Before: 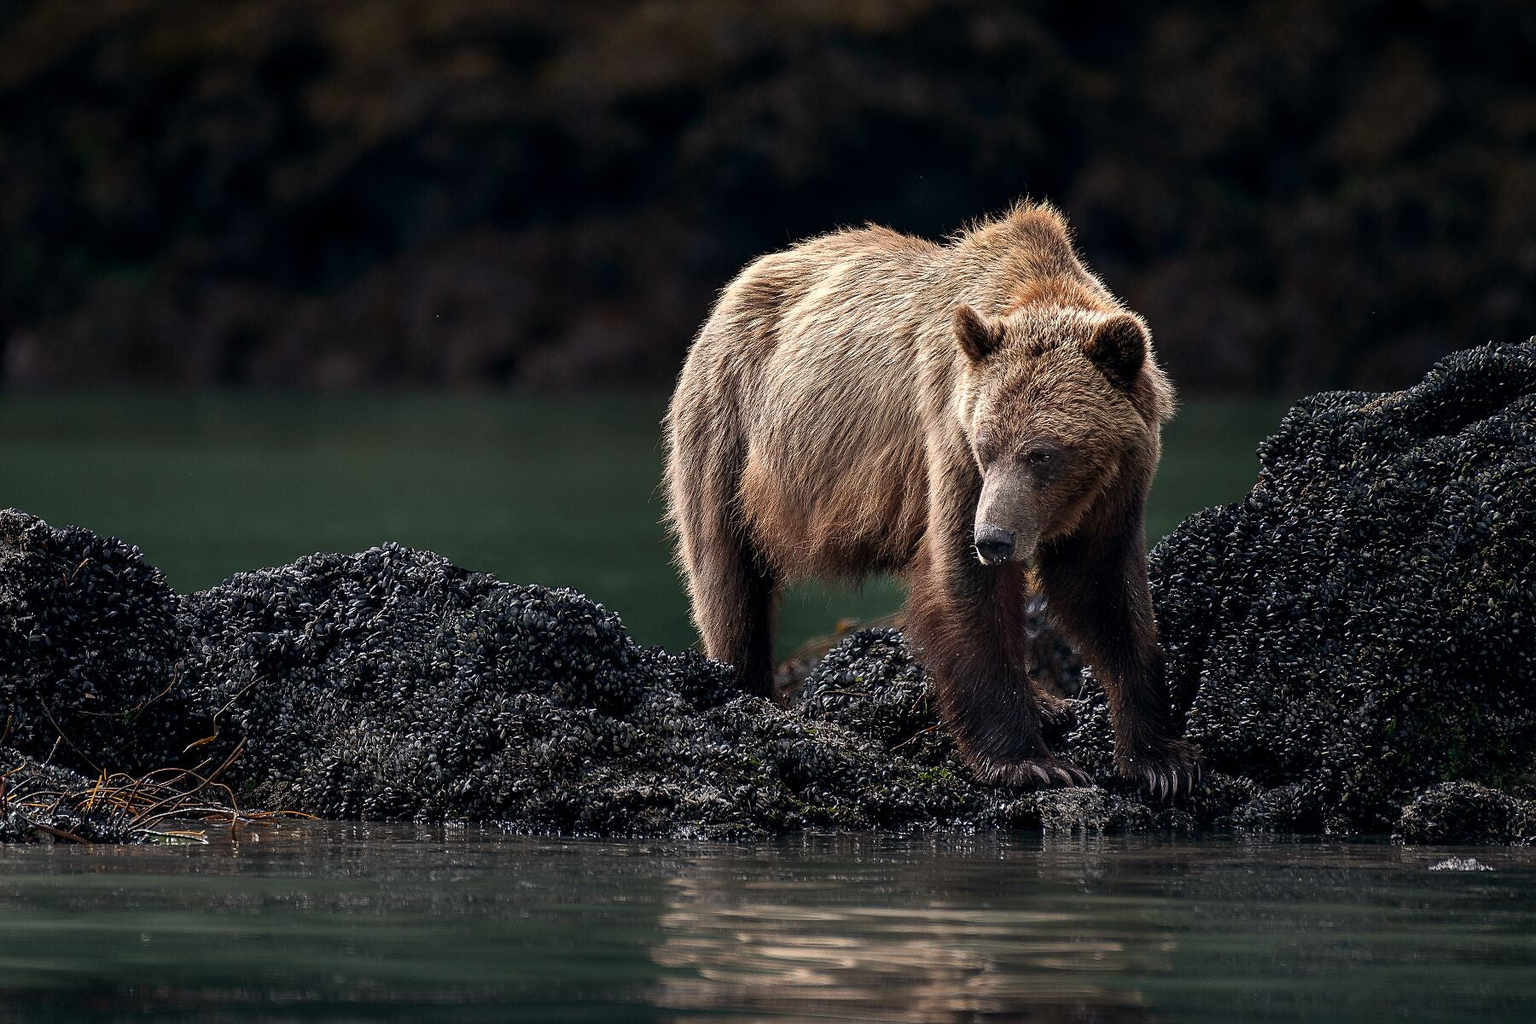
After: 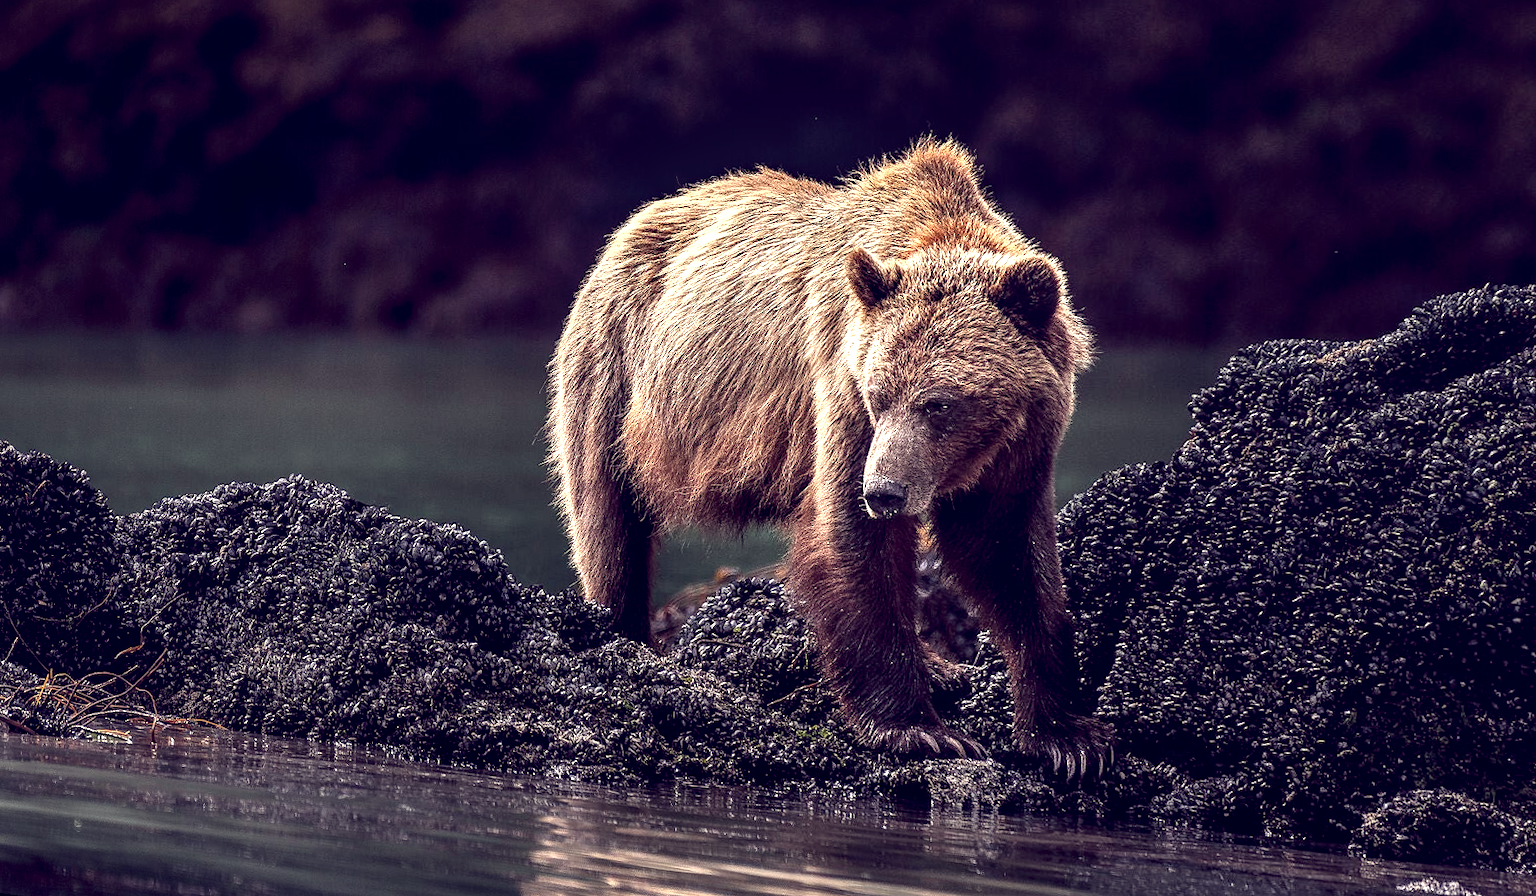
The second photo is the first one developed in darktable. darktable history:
rotate and perspective: rotation 1.69°, lens shift (vertical) -0.023, lens shift (horizontal) -0.291, crop left 0.025, crop right 0.988, crop top 0.092, crop bottom 0.842
exposure: black level correction 0.001, exposure 0.5 EV, compensate exposure bias true, compensate highlight preservation false
color balance: lift [1.001, 0.997, 0.99, 1.01], gamma [1.007, 1, 0.975, 1.025], gain [1, 1.065, 1.052, 0.935], contrast 13.25%
local contrast: highlights 25%, detail 150%
